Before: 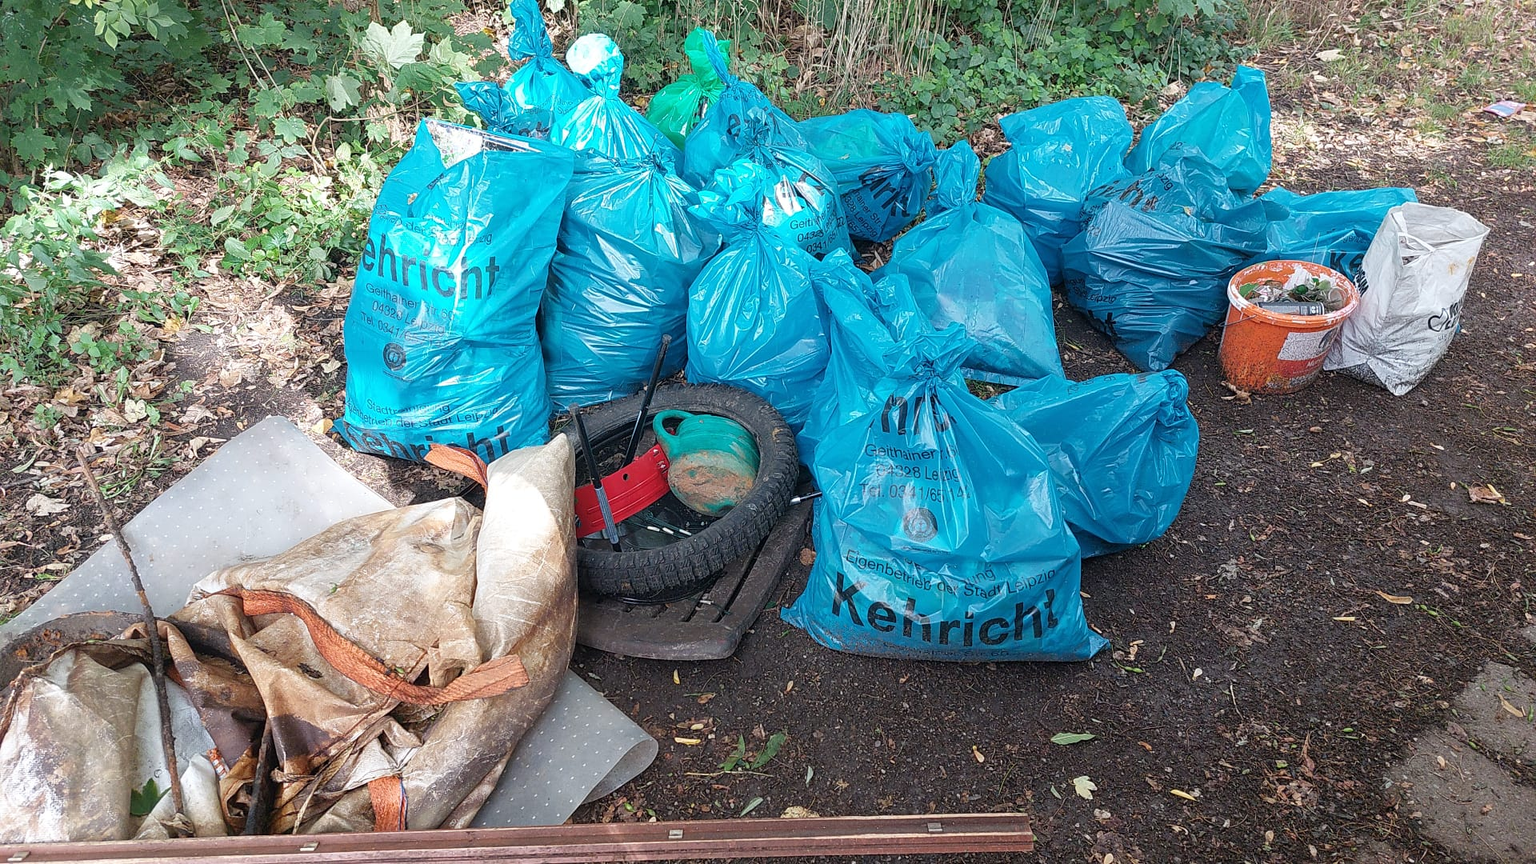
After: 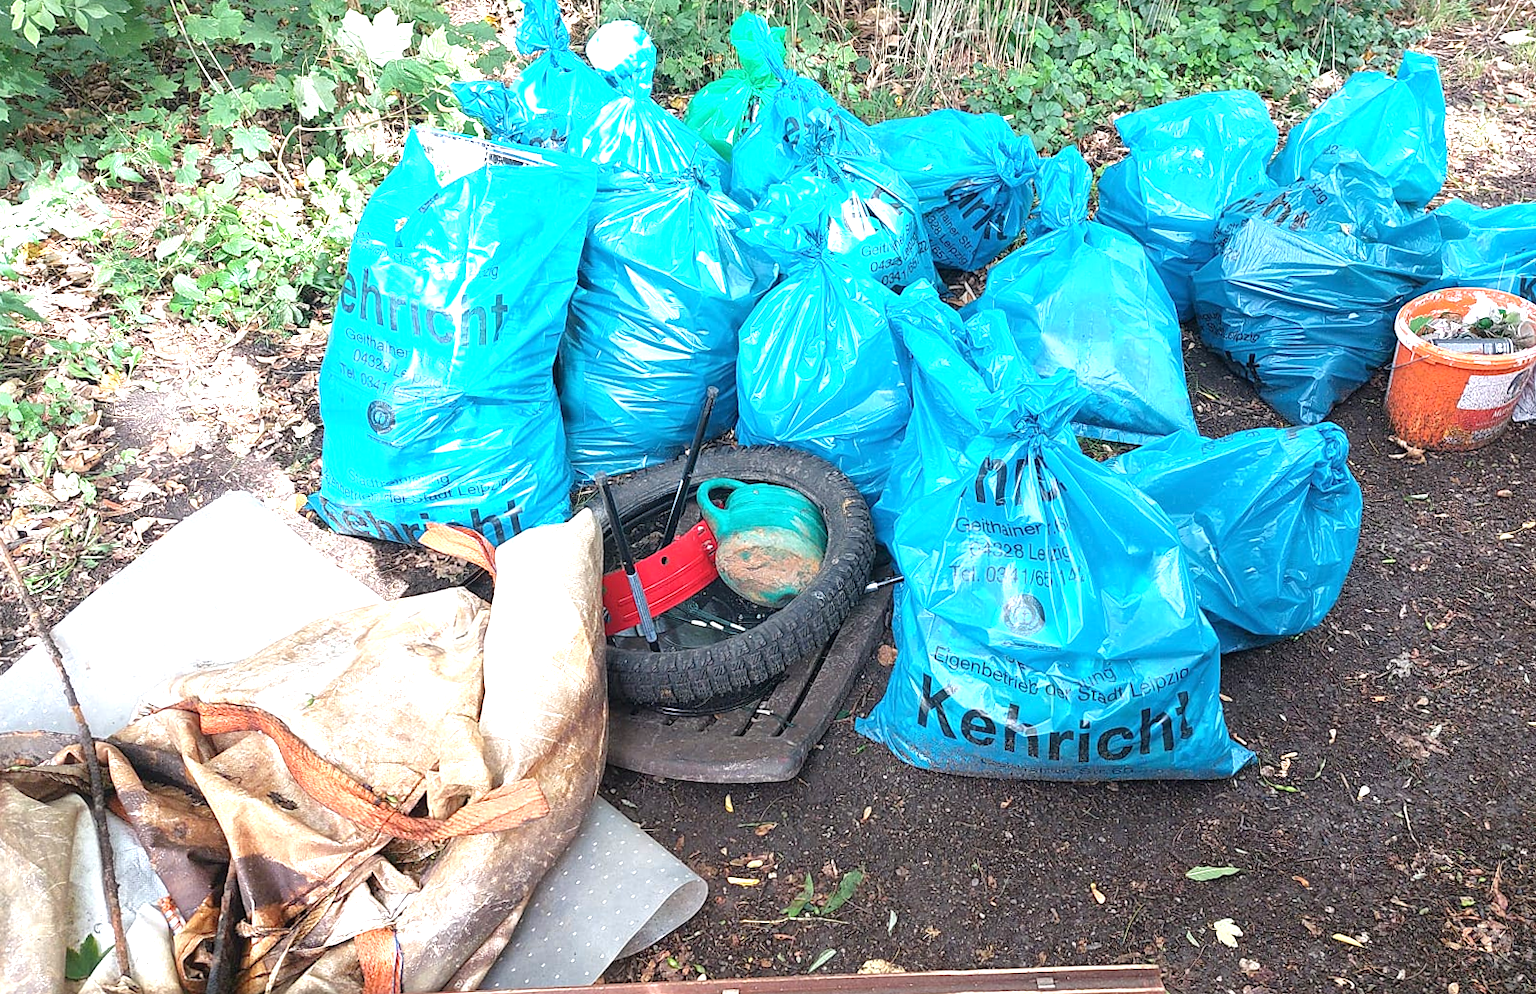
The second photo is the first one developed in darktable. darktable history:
exposure: exposure 1 EV, compensate exposure bias true, compensate highlight preservation false
crop and rotate: angle 0.632°, left 4.43%, top 1.195%, right 11.844%, bottom 2.48%
